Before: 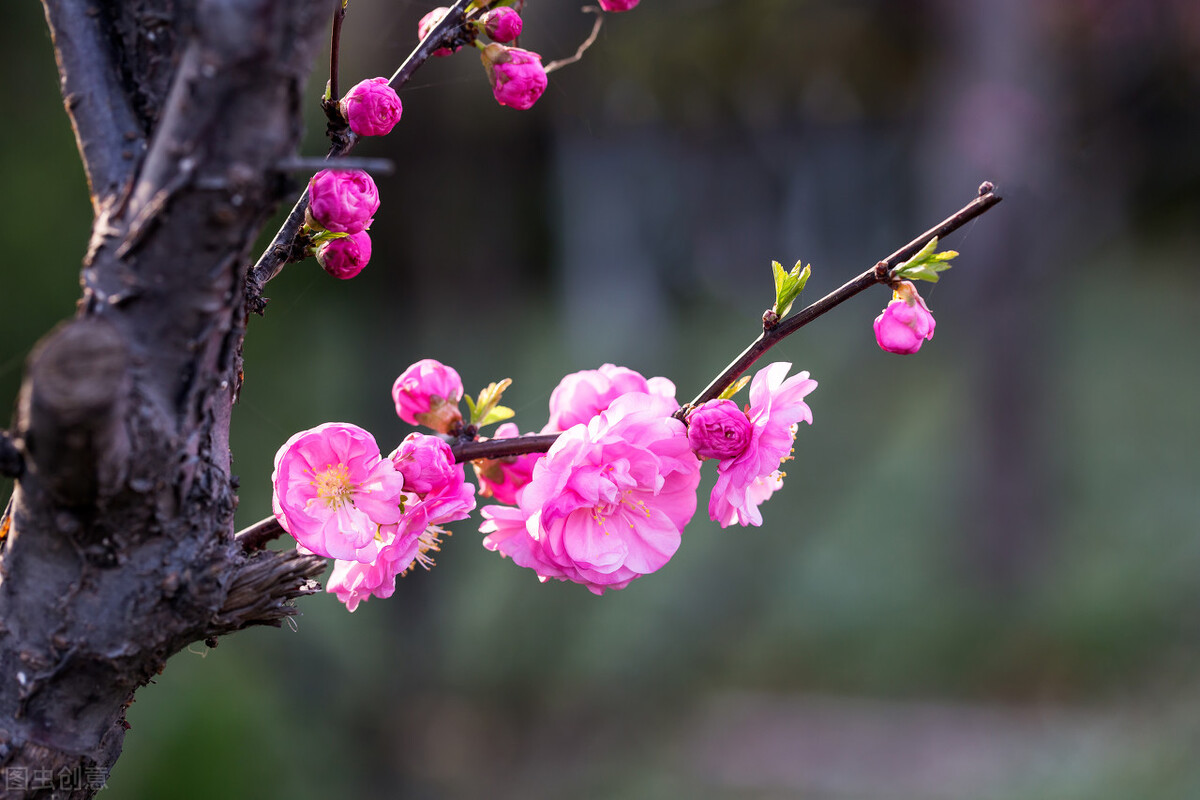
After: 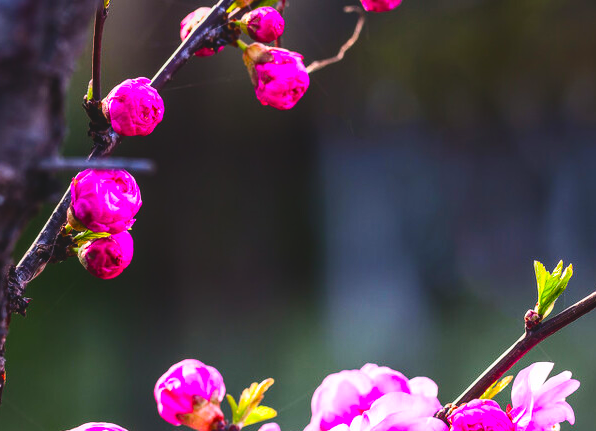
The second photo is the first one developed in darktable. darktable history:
crop: left 19.901%, right 30.377%, bottom 46.105%
local contrast: on, module defaults
exposure: black level correction -0.022, exposure -0.038 EV, compensate highlight preservation false
contrast brightness saturation: contrast 0.258, brightness 0.018, saturation 0.88
